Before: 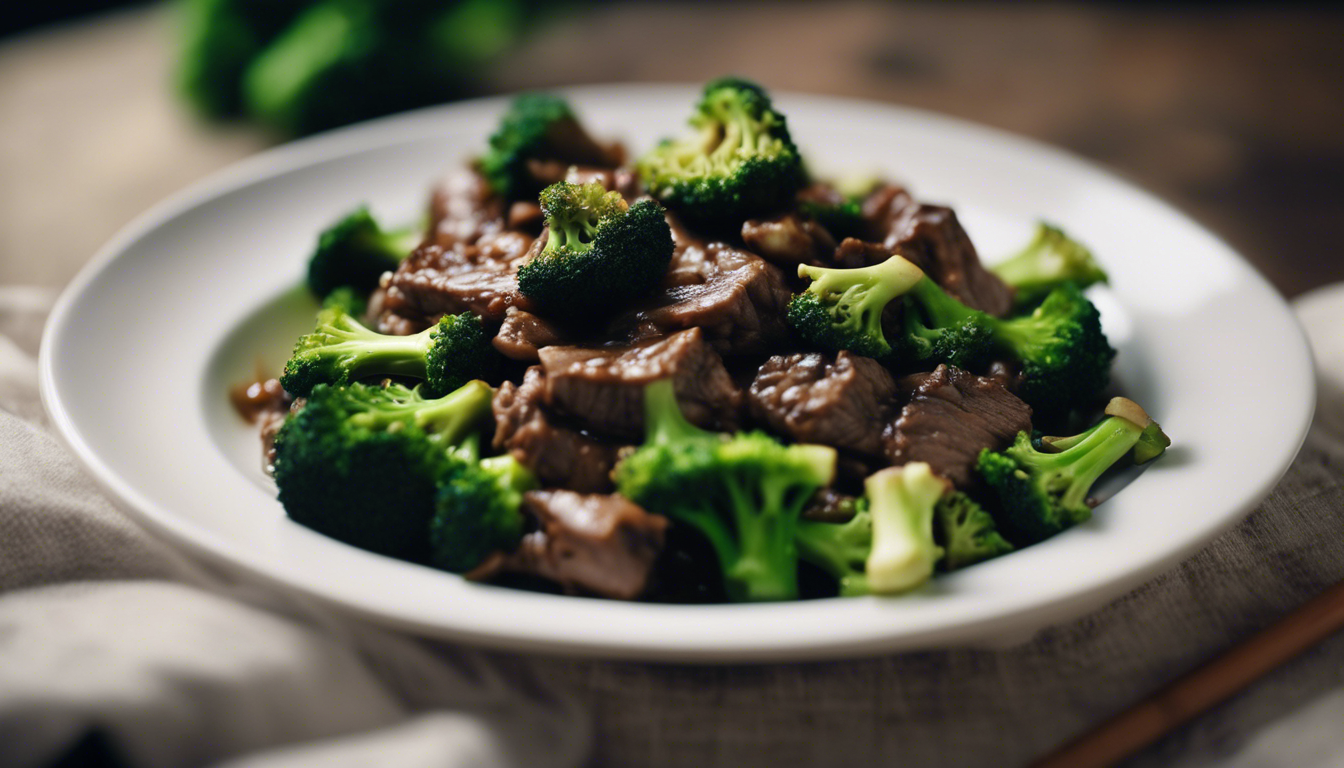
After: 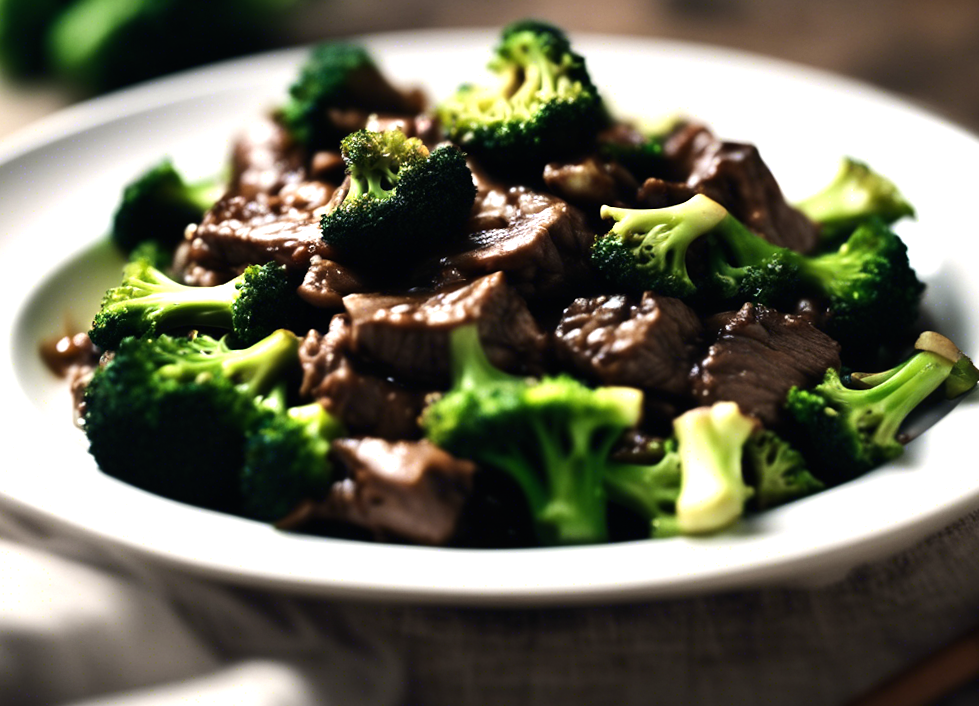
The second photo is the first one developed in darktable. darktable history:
crop and rotate: left 13.15%, top 5.251%, right 12.609%
rotate and perspective: rotation -1.32°, lens shift (horizontal) -0.031, crop left 0.015, crop right 0.985, crop top 0.047, crop bottom 0.982
tone equalizer: -8 EV -1.08 EV, -7 EV -1.01 EV, -6 EV -0.867 EV, -5 EV -0.578 EV, -3 EV 0.578 EV, -2 EV 0.867 EV, -1 EV 1.01 EV, +0 EV 1.08 EV, edges refinement/feathering 500, mask exposure compensation -1.57 EV, preserve details no
